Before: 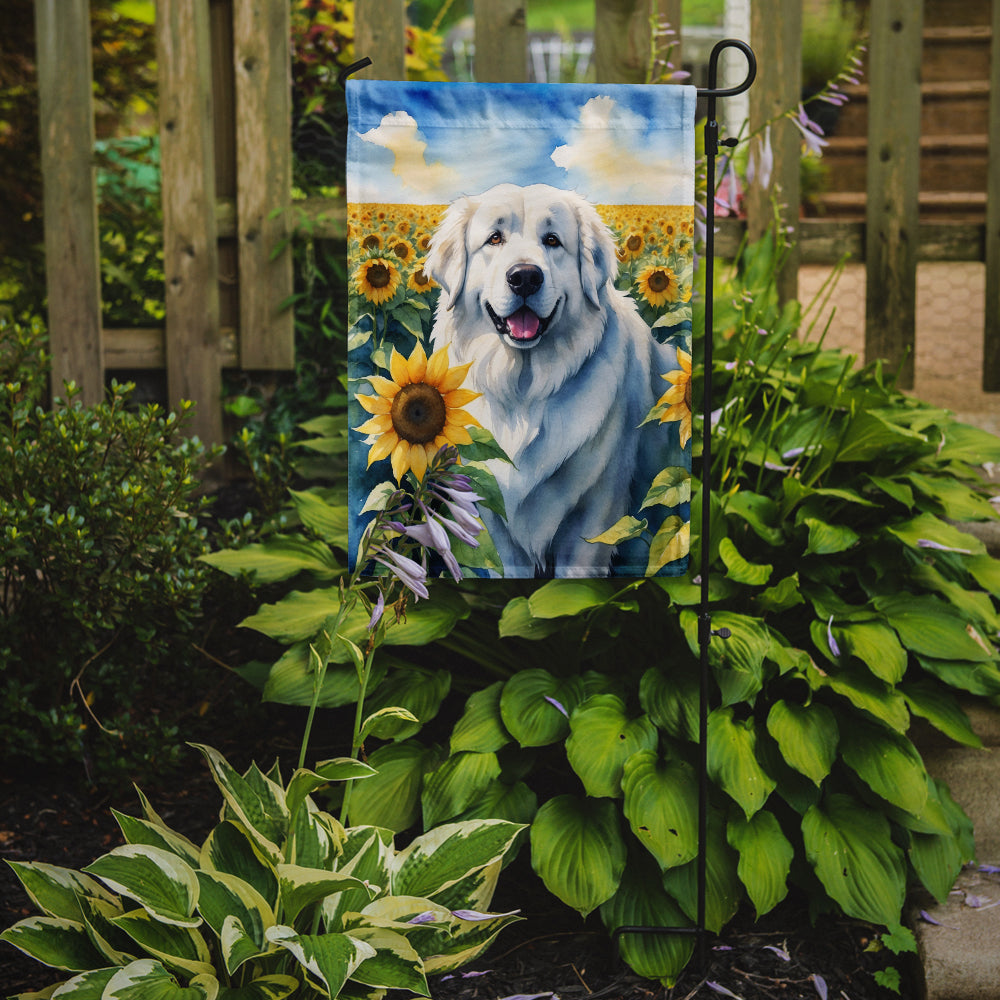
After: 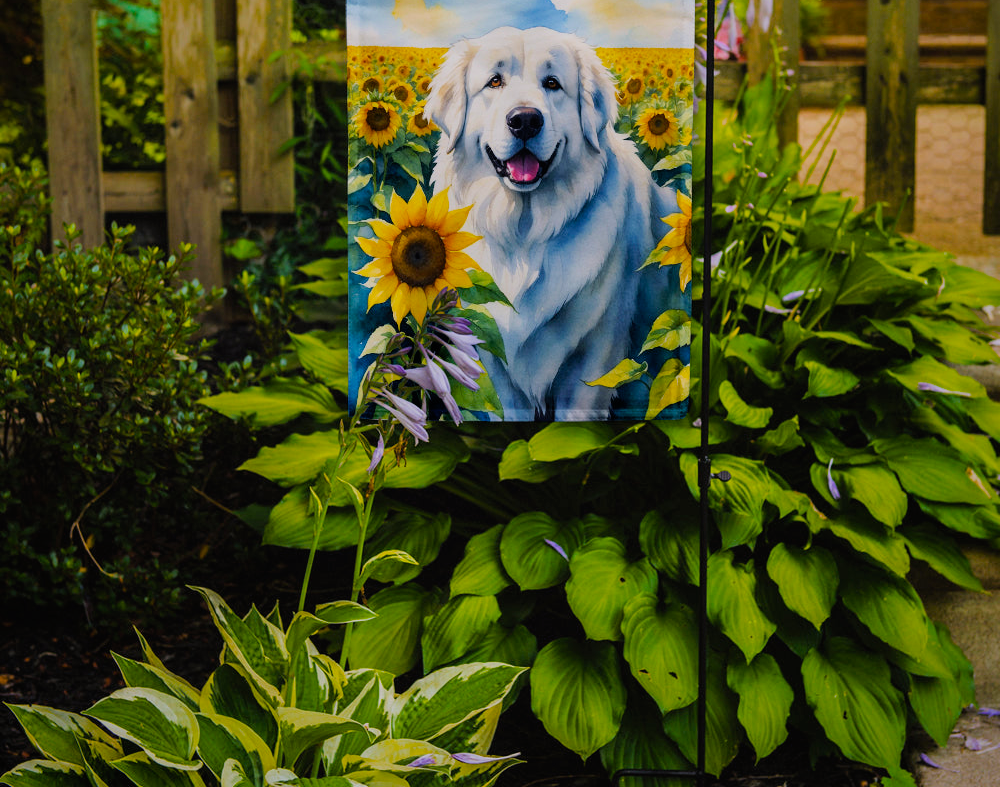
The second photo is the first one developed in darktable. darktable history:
color balance rgb: linear chroma grading › global chroma 15%, perceptual saturation grading › global saturation 30%
crop and rotate: top 15.774%, bottom 5.506%
white balance: red 1.004, blue 1.024
filmic rgb: white relative exposure 3.8 EV, hardness 4.35
